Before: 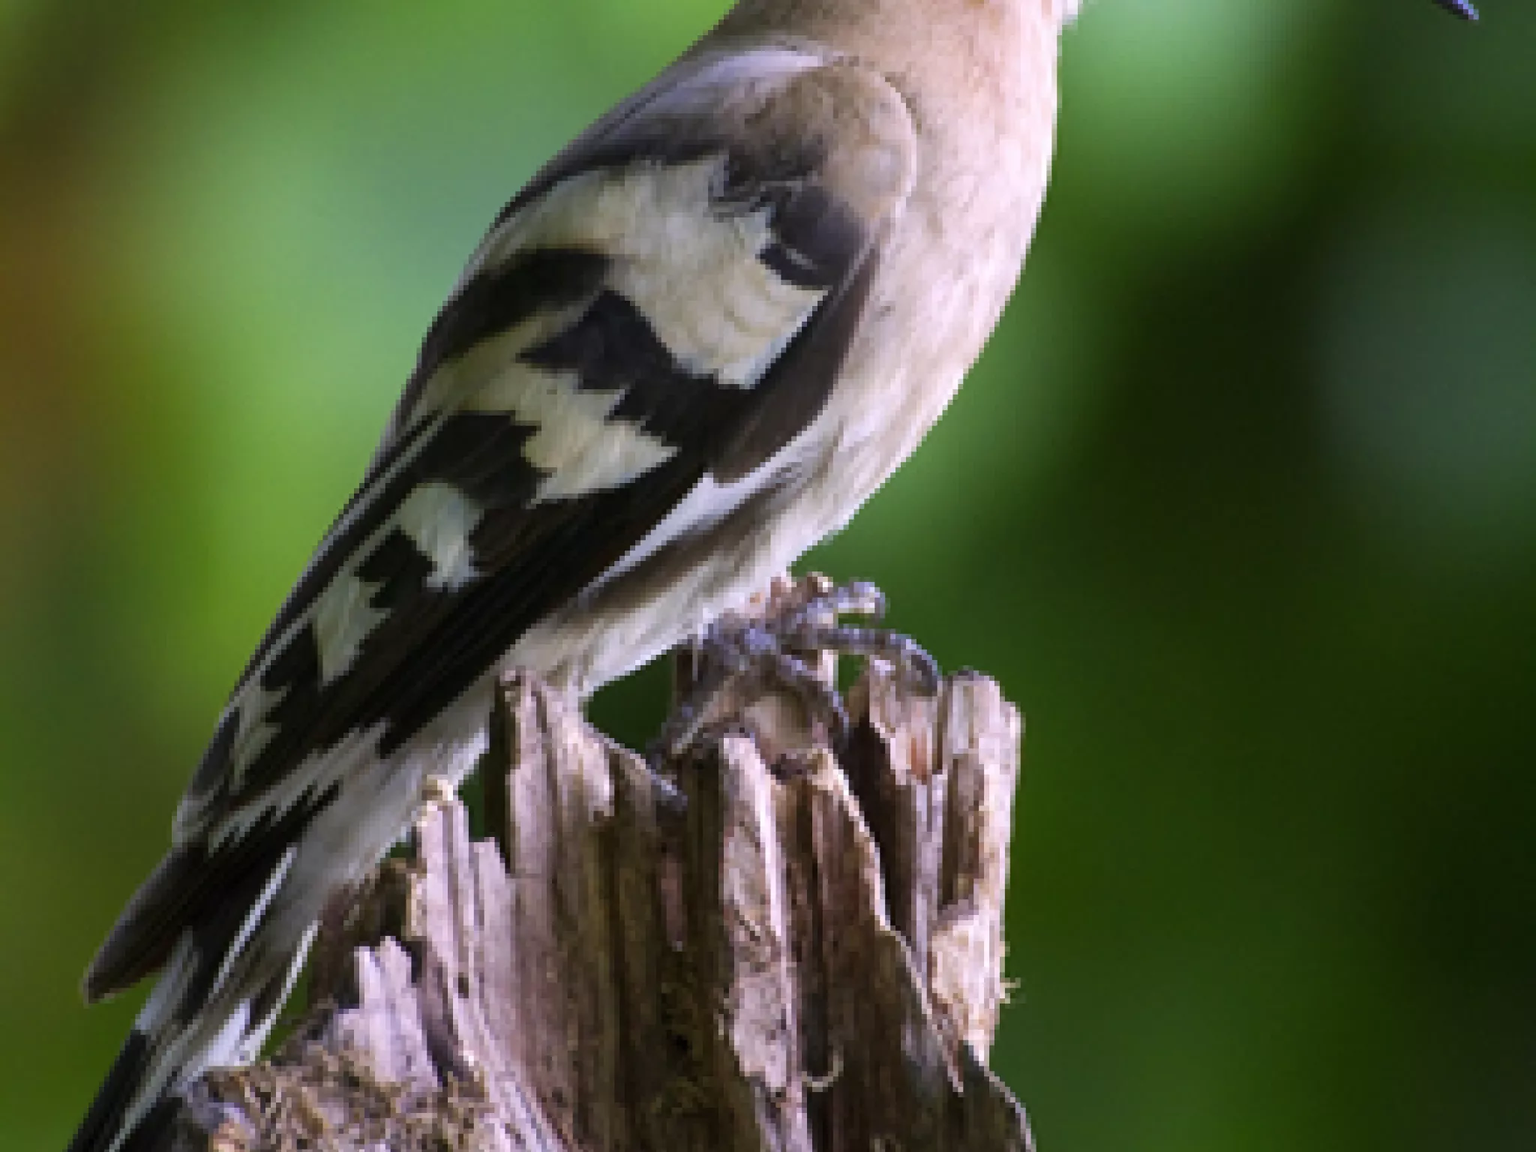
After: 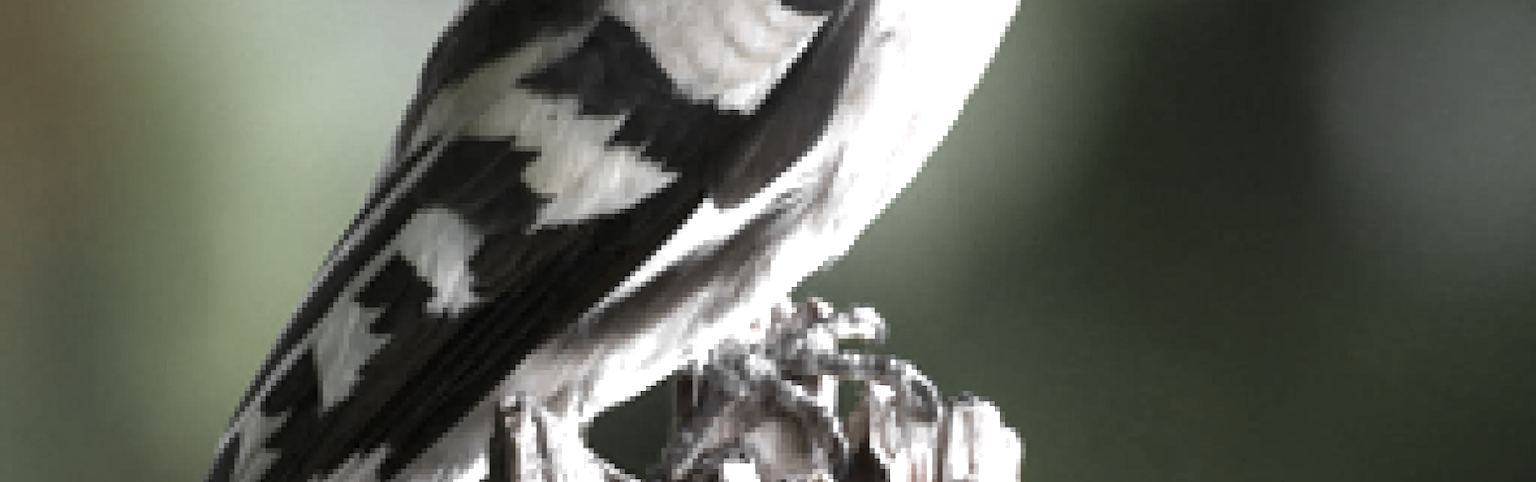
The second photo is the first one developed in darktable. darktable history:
crop and rotate: top 23.84%, bottom 34.294%
color zones: curves: ch0 [(0, 0.613) (0.01, 0.613) (0.245, 0.448) (0.498, 0.529) (0.642, 0.665) (0.879, 0.777) (0.99, 0.613)]; ch1 [(0, 0.035) (0.121, 0.189) (0.259, 0.197) (0.415, 0.061) (0.589, 0.022) (0.732, 0.022) (0.857, 0.026) (0.991, 0.053)]
exposure: black level correction 0, exposure 0.7 EV, compensate exposure bias true, compensate highlight preservation false
local contrast: highlights 100%, shadows 100%, detail 120%, midtone range 0.2
